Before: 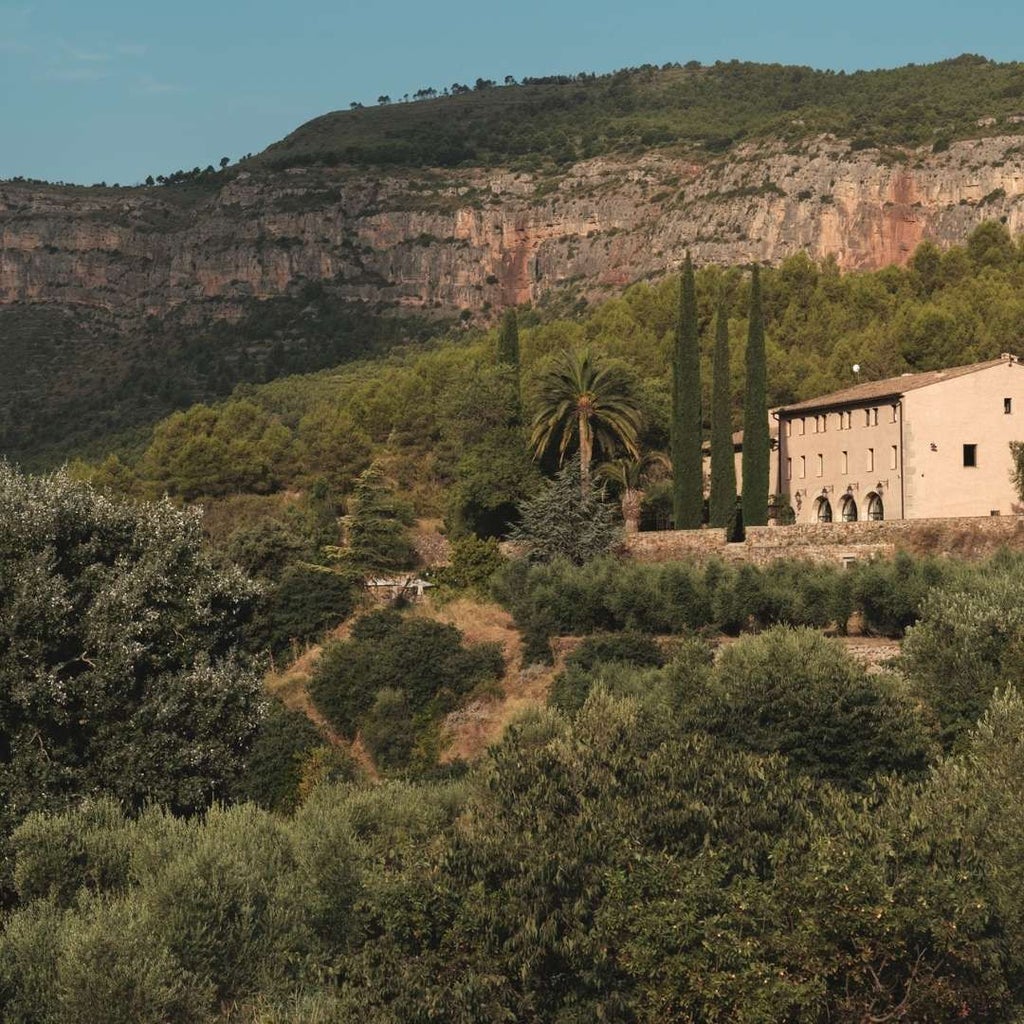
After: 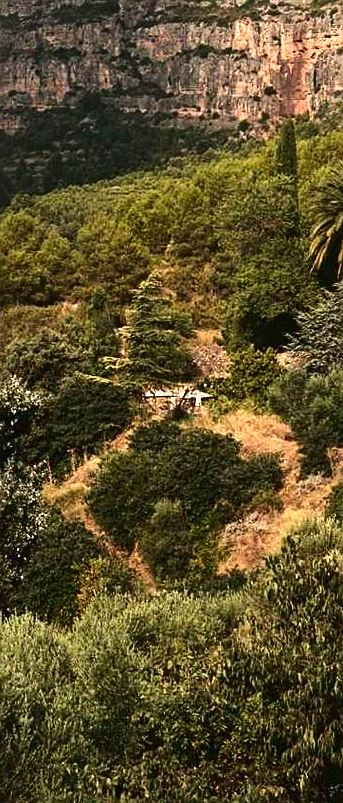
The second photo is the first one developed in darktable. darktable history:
sharpen: on, module defaults
exposure: black level correction 0, exposure 1.1 EV, compensate exposure bias true, compensate highlight preservation false
crop and rotate: left 21.77%, top 18.528%, right 44.676%, bottom 2.997%
contrast brightness saturation: contrast 0.22, brightness -0.19, saturation 0.24
